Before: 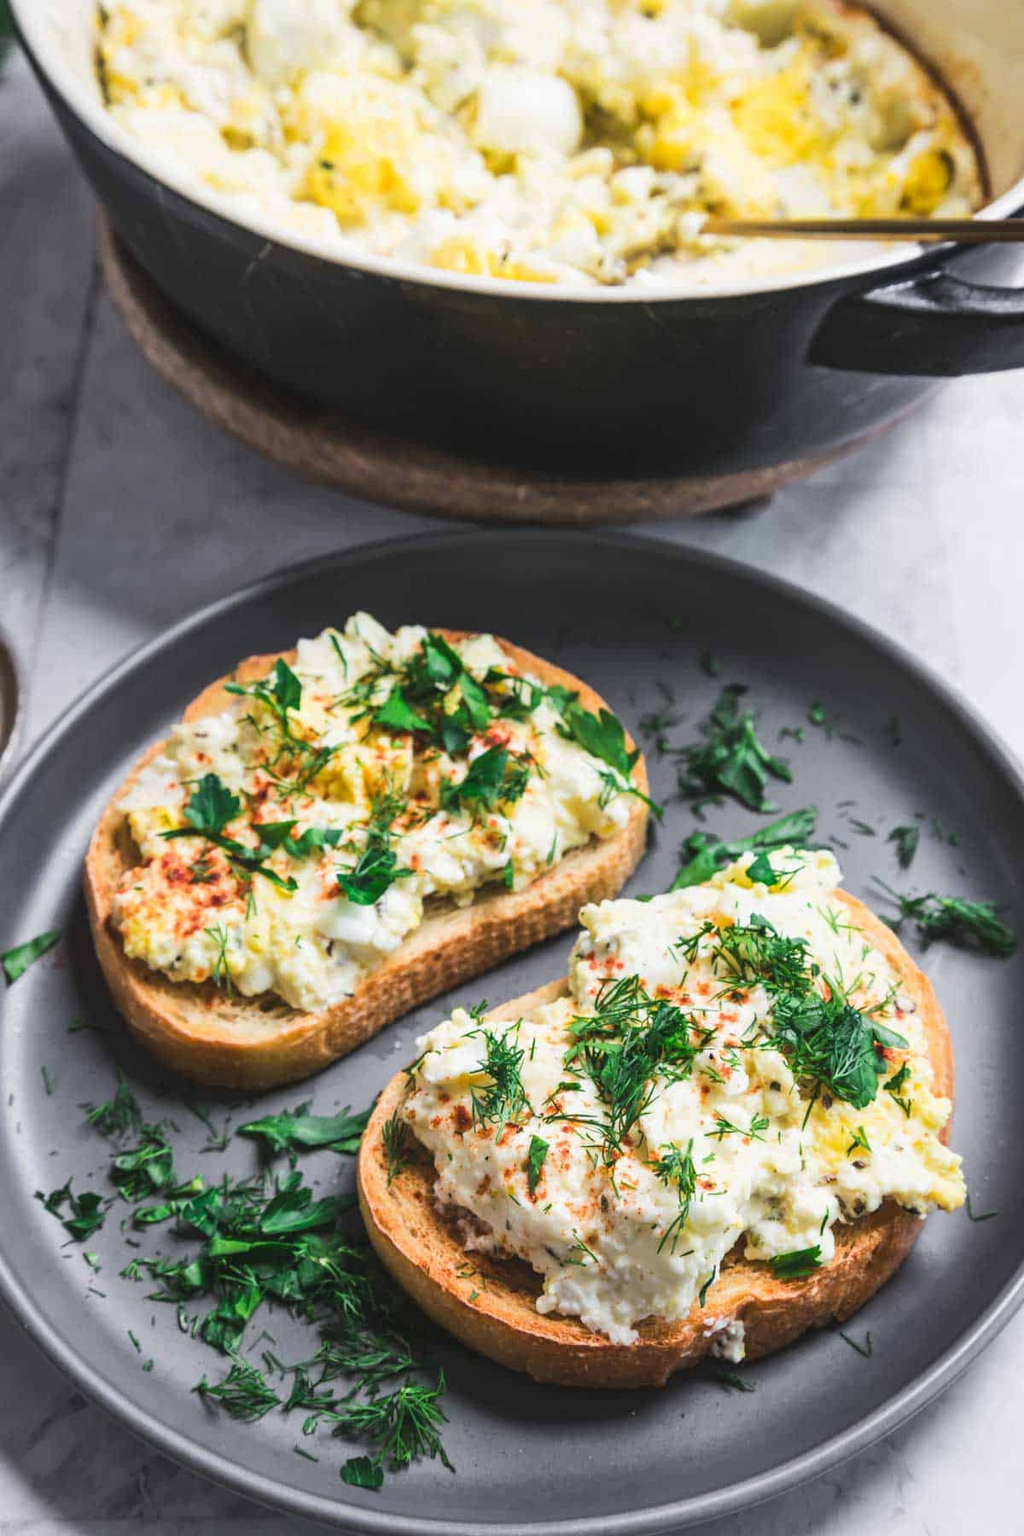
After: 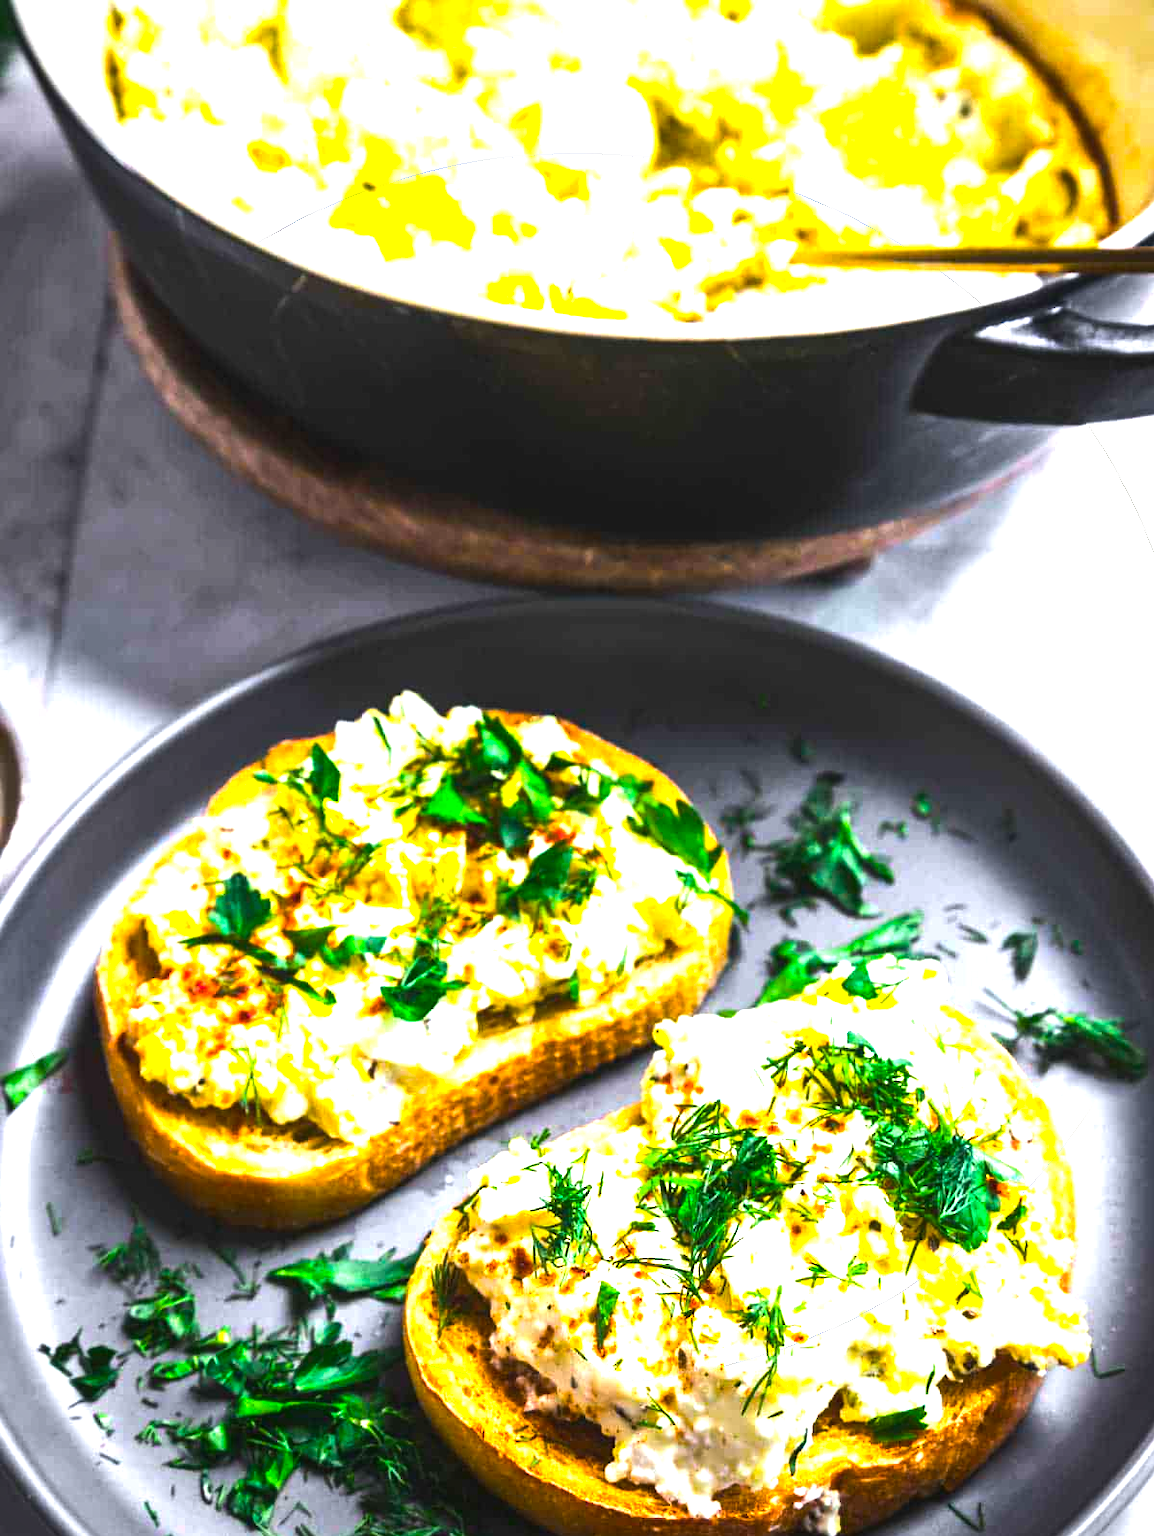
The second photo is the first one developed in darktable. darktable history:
vignetting: fall-off radius 60.34%, brightness -0.556, saturation -0.001, unbound false
color balance rgb: linear chroma grading › global chroma 13.283%, perceptual saturation grading › global saturation 25.509%, perceptual brilliance grading › highlights 47.694%, perceptual brilliance grading › mid-tones 22.965%, perceptual brilliance grading › shadows -6.753%, global vibrance 33.009%
crop and rotate: top 0%, bottom 11.389%
